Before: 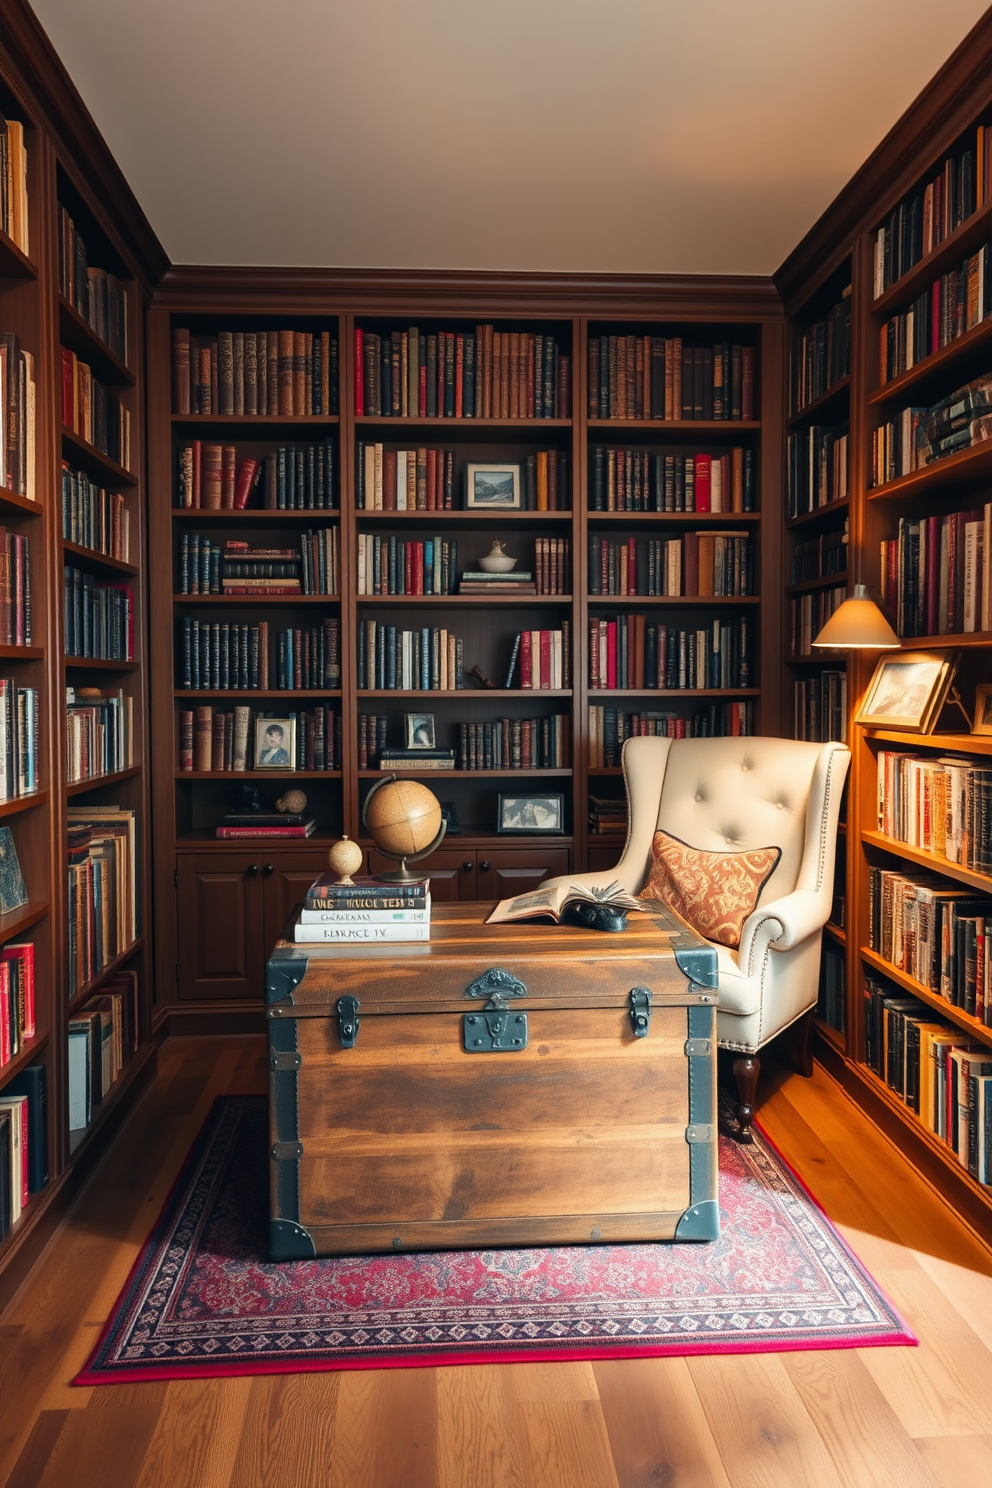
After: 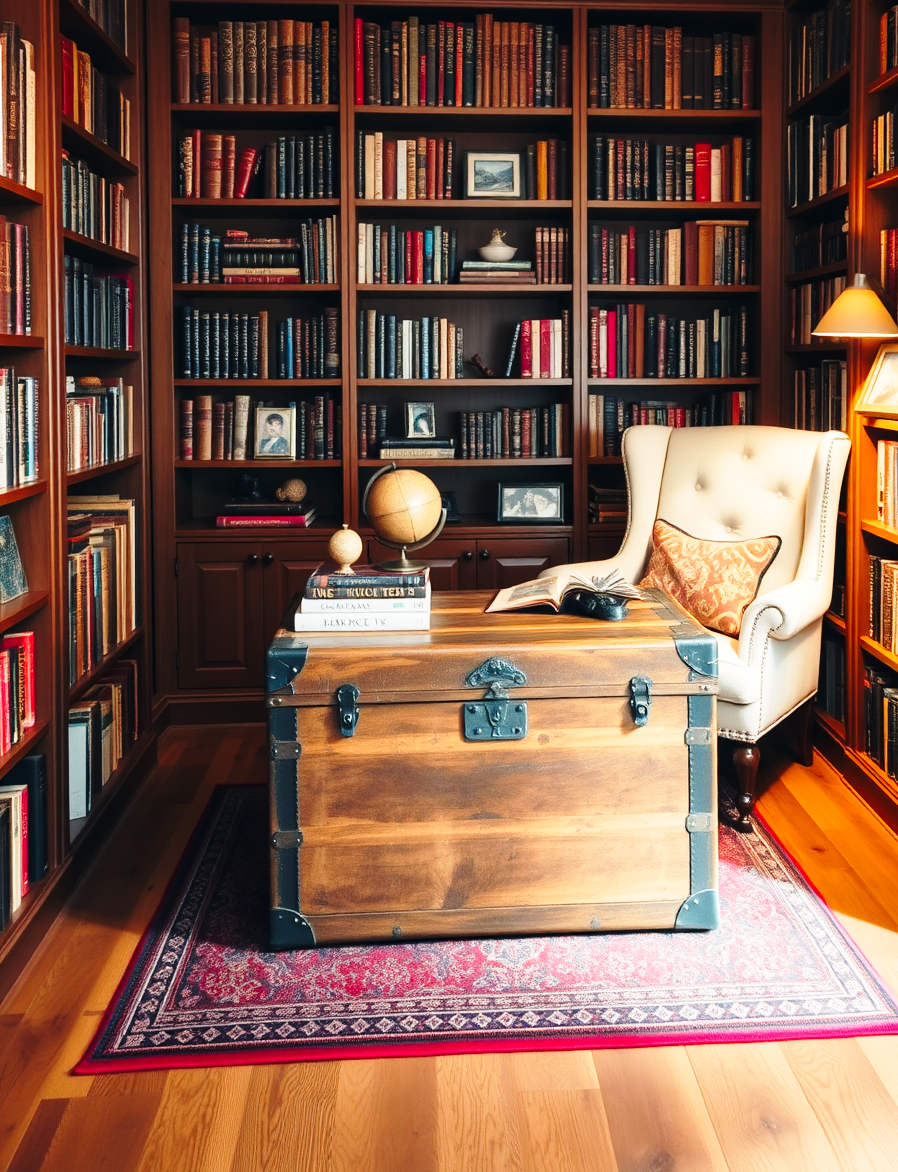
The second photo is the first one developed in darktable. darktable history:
base curve: curves: ch0 [(0, 0) (0.028, 0.03) (0.121, 0.232) (0.46, 0.748) (0.859, 0.968) (1, 1)], preserve colors none
crop: top 20.916%, right 9.437%, bottom 0.316%
